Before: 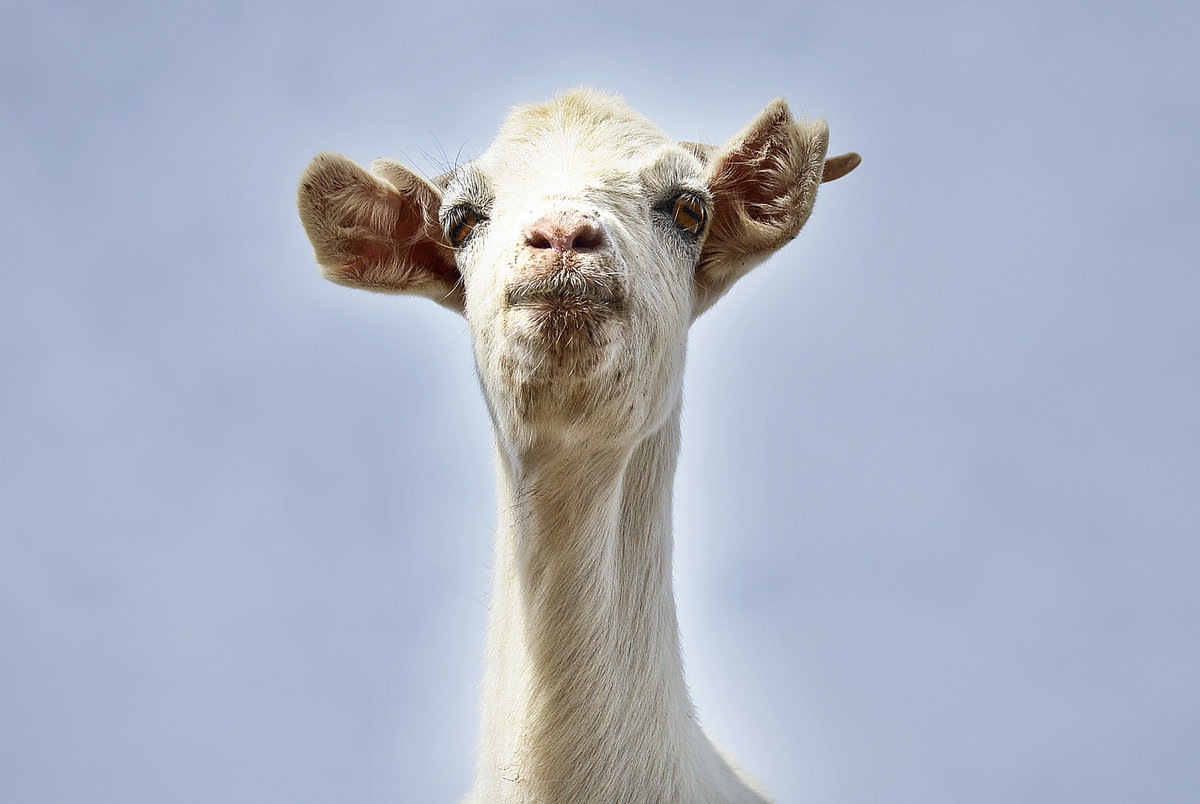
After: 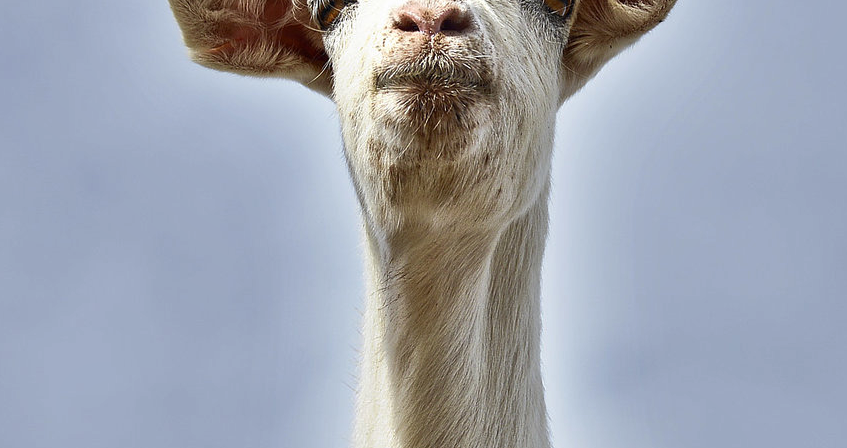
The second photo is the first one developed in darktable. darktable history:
crop: left 11.076%, top 27.1%, right 18.296%, bottom 17.177%
shadows and highlights: low approximation 0.01, soften with gaussian
